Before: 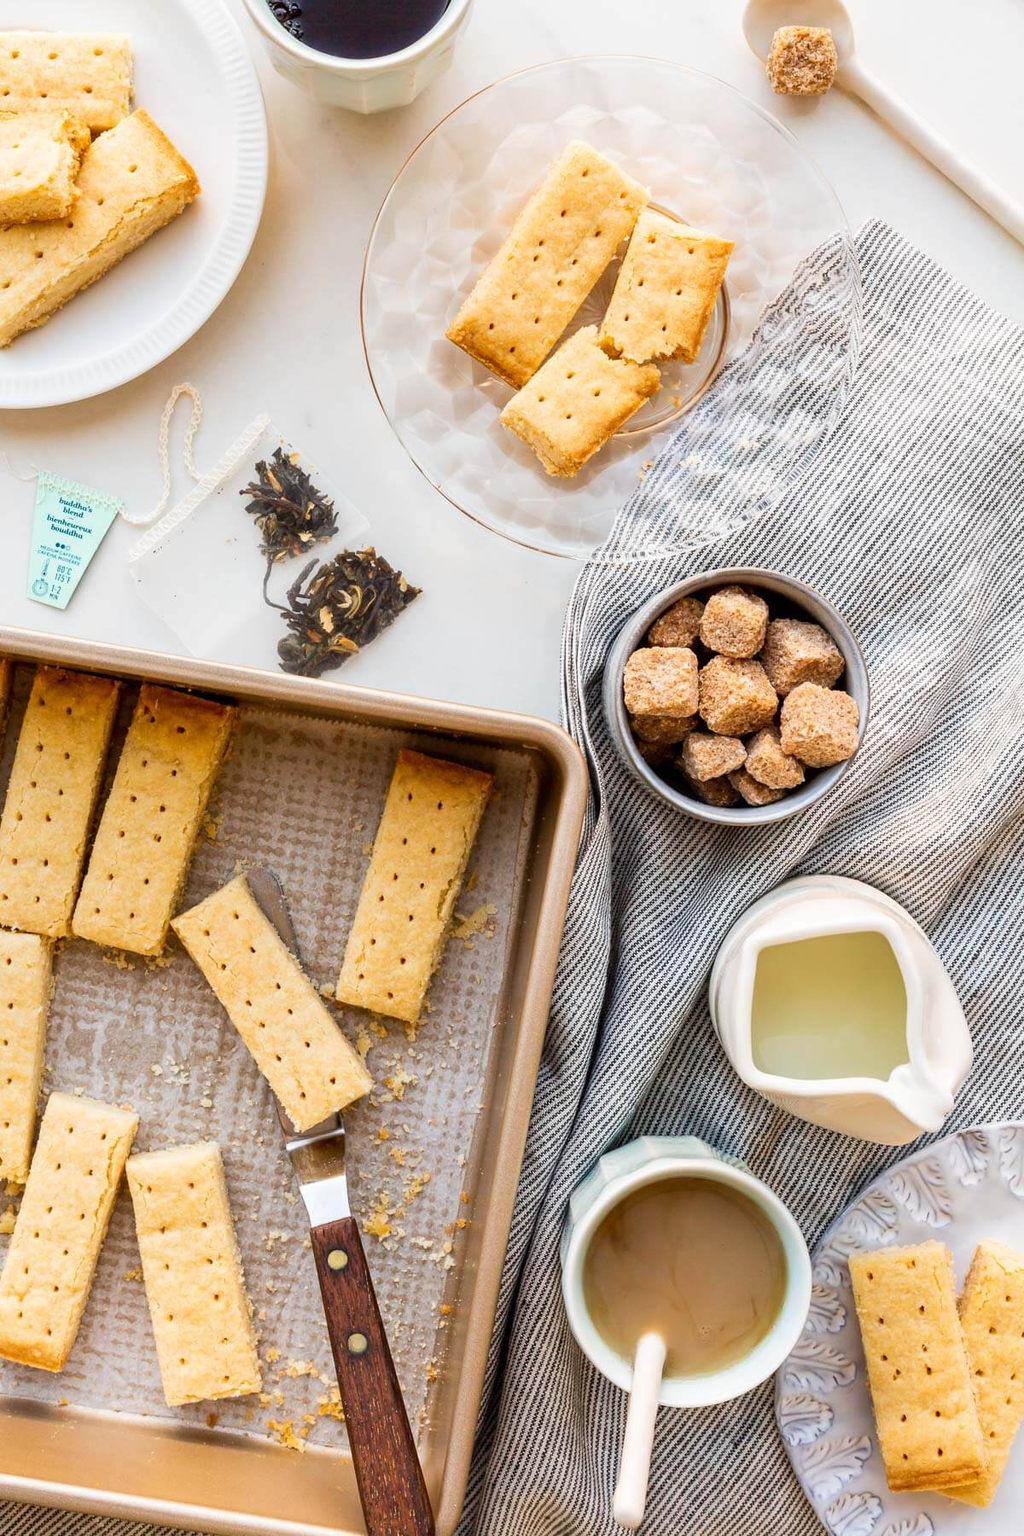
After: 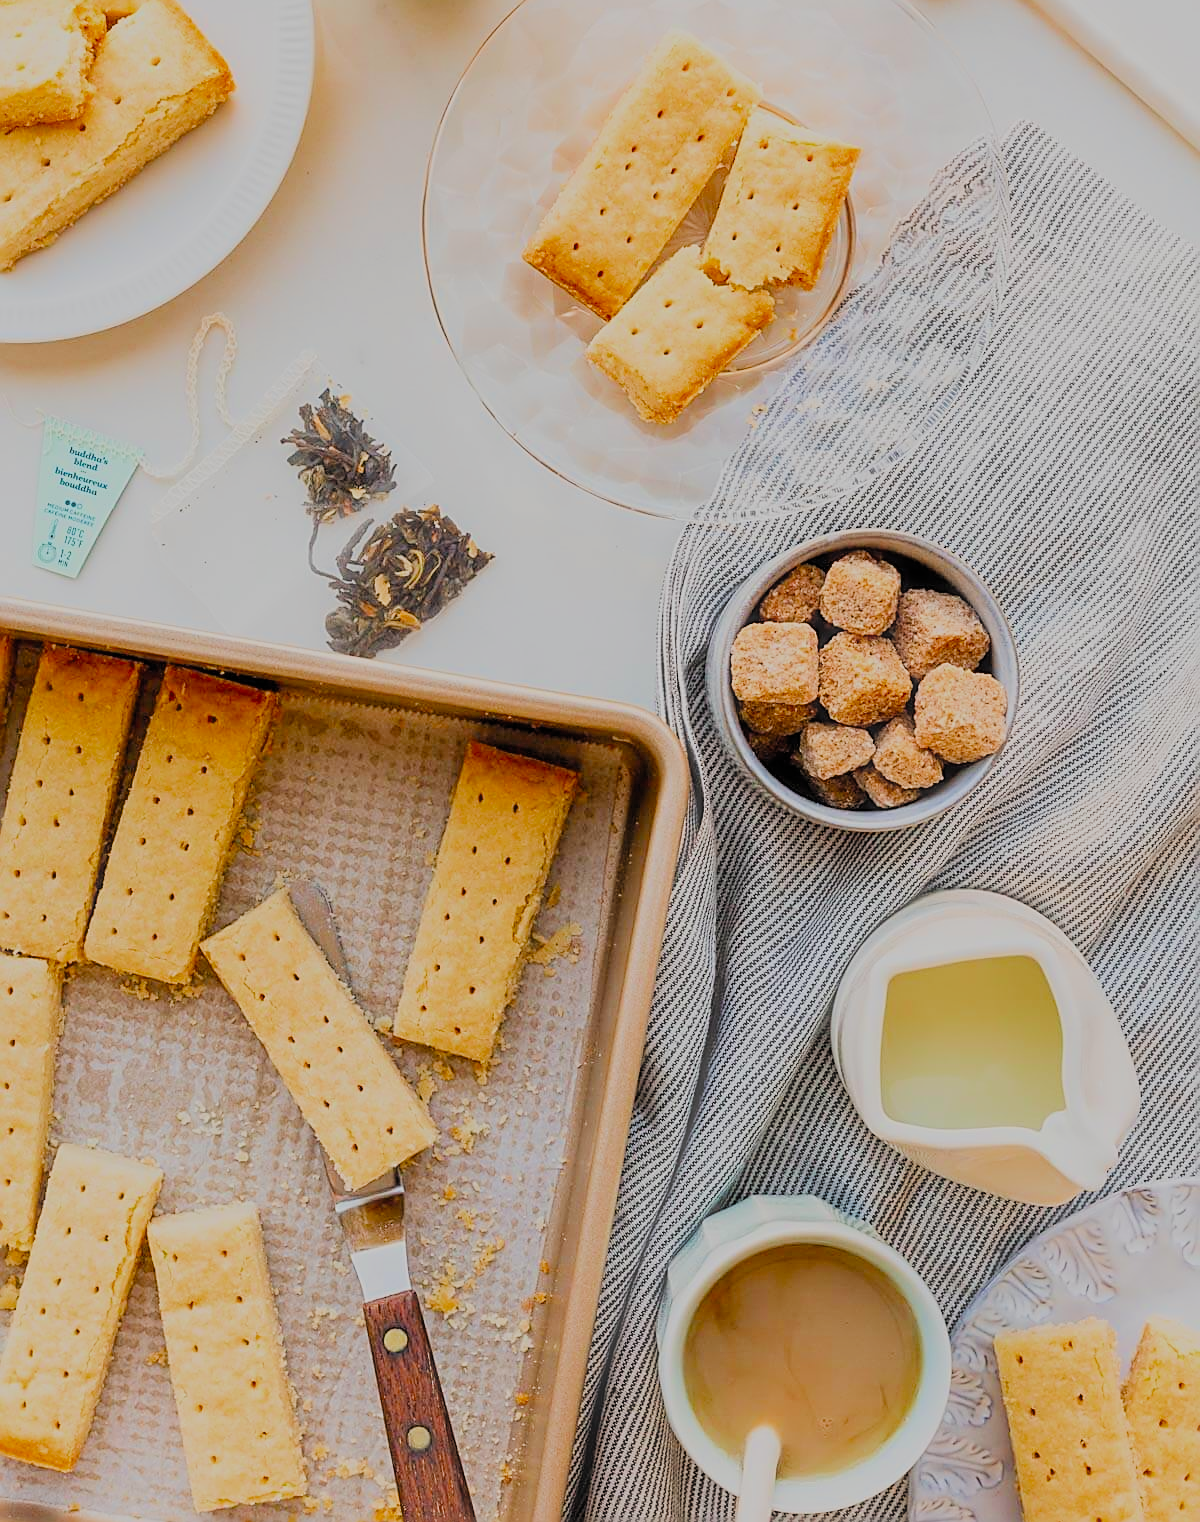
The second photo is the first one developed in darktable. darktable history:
sharpen: amount 0.9
haze removal: strength -0.095, compatibility mode true, adaptive false
crop: top 7.594%, bottom 7.834%
exposure: black level correction 0, exposure 0.498 EV, compensate exposure bias true, compensate highlight preservation false
tone equalizer: on, module defaults
filmic rgb: black relative exposure -8.01 EV, white relative exposure 8.06 EV, hardness 2.41, latitude 10.8%, contrast 0.711, highlights saturation mix 8.71%, shadows ↔ highlights balance 1.46%, color science v4 (2020), iterations of high-quality reconstruction 0
